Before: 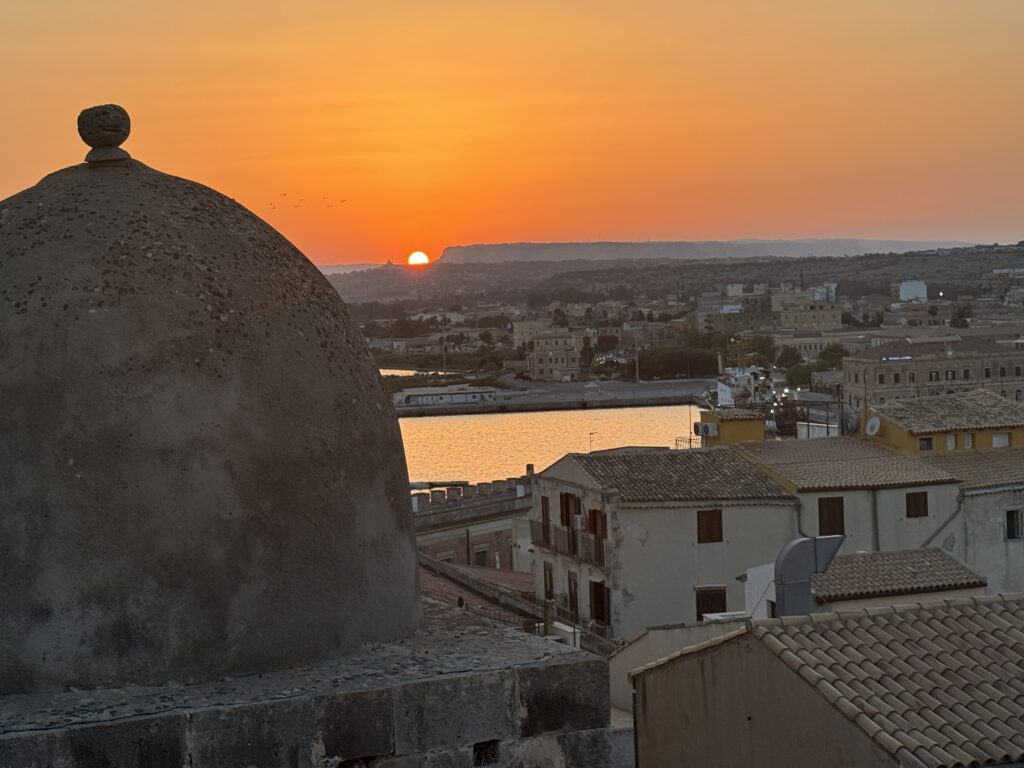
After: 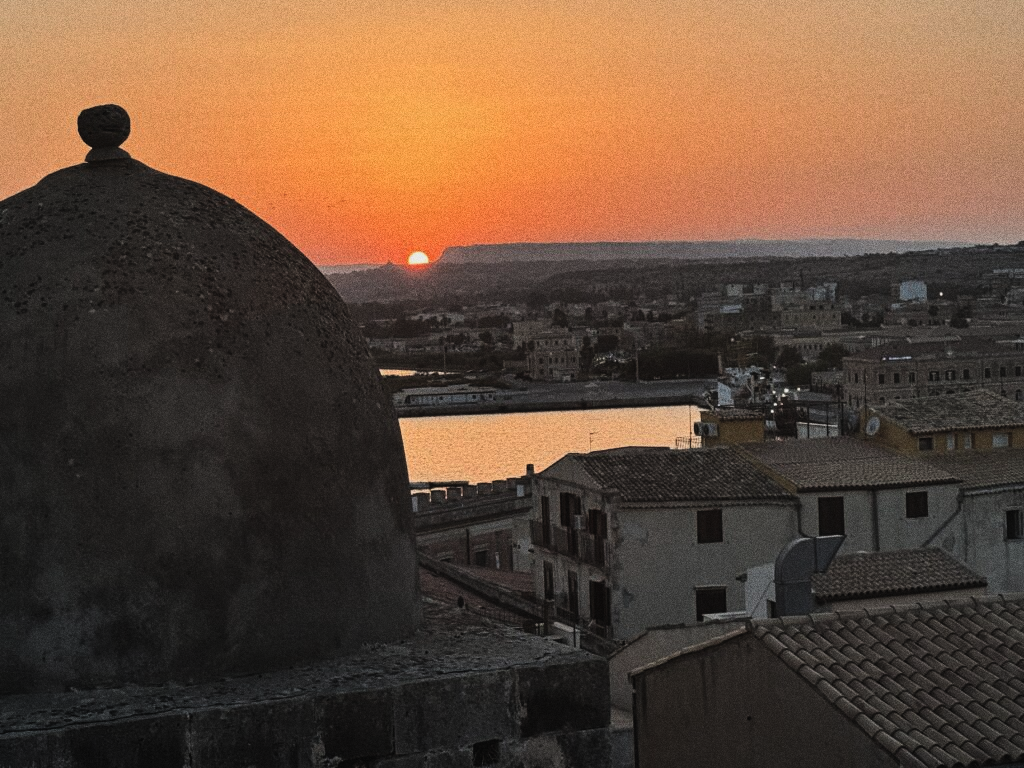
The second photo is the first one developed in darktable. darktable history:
filmic rgb: black relative exposure -5.42 EV, white relative exposure 2.85 EV, dynamic range scaling -37.73%, hardness 4, contrast 1.605, highlights saturation mix -0.93%
grain: coarseness 0.09 ISO, strength 40%
exposure: black level correction -0.036, exposure -0.497 EV, compensate highlight preservation false
